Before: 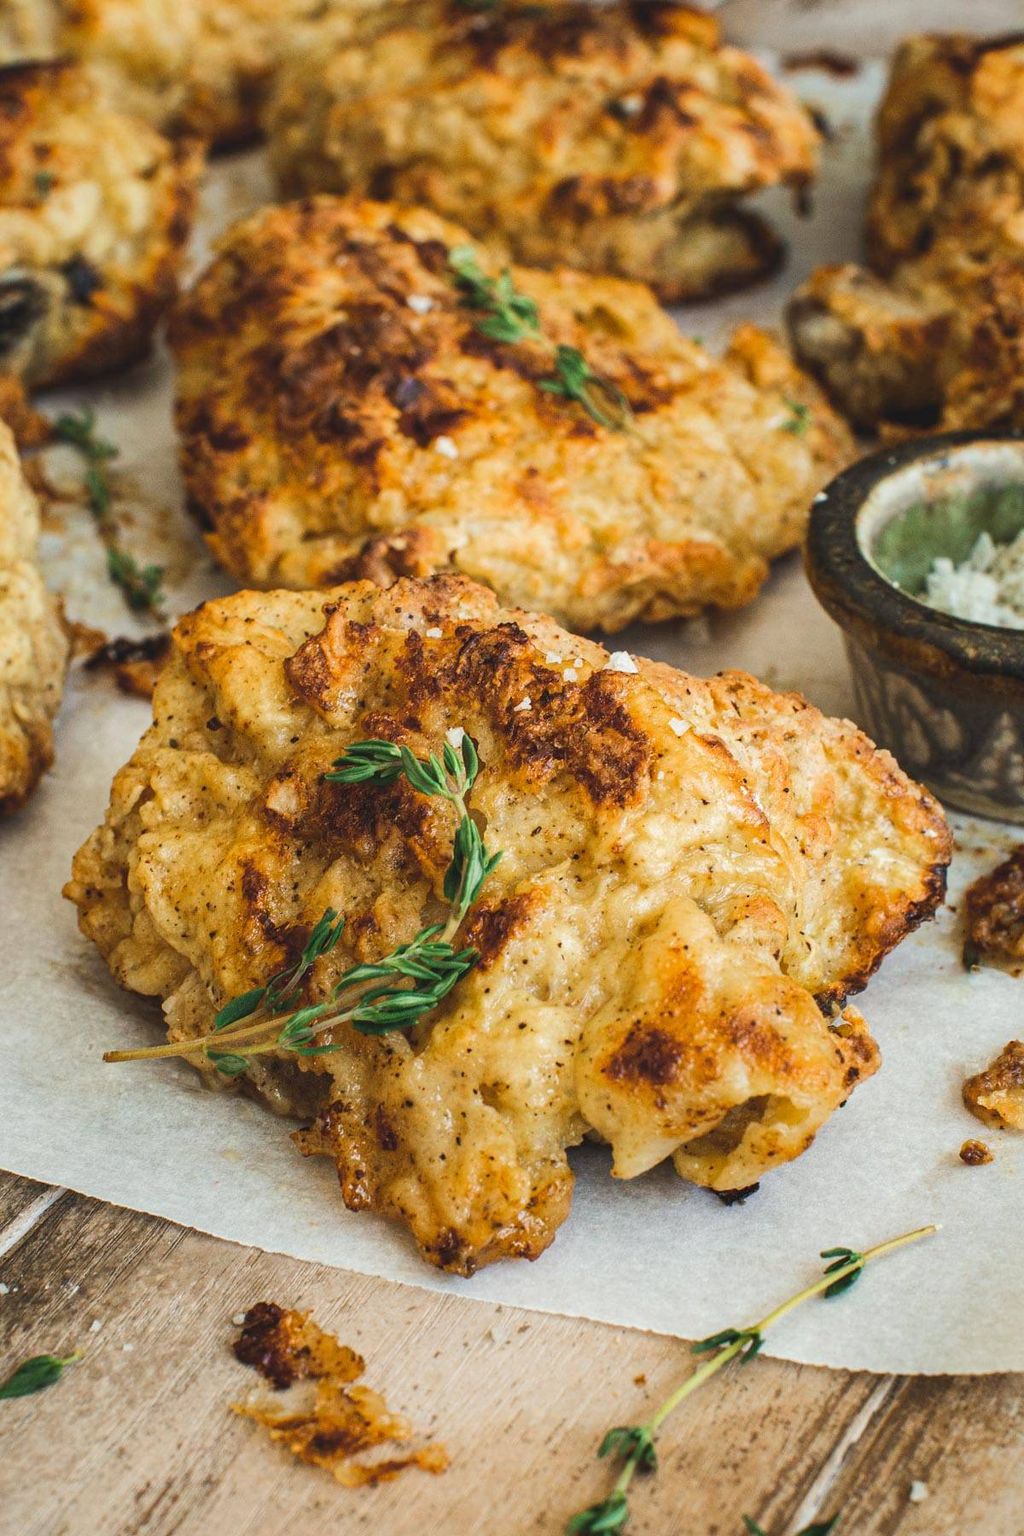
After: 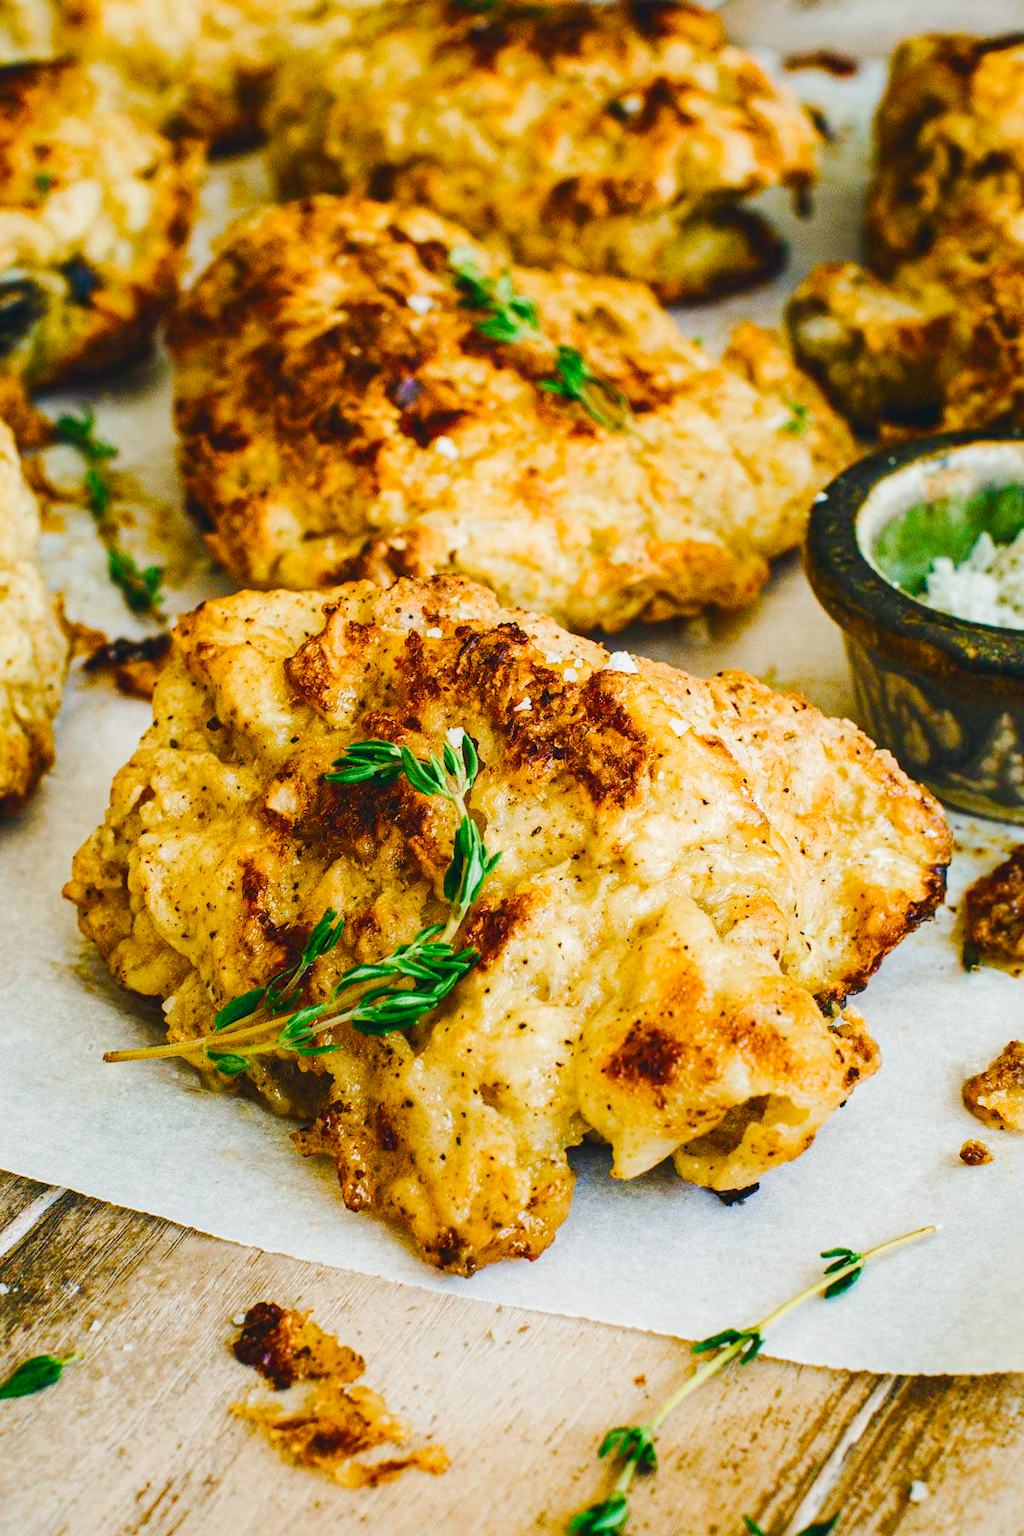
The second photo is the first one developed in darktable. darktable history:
tone curve: curves: ch0 [(0, 0) (0.003, 0.031) (0.011, 0.033) (0.025, 0.036) (0.044, 0.045) (0.069, 0.06) (0.1, 0.079) (0.136, 0.109) (0.177, 0.15) (0.224, 0.192) (0.277, 0.262) (0.335, 0.347) (0.399, 0.433) (0.468, 0.528) (0.543, 0.624) (0.623, 0.705) (0.709, 0.788) (0.801, 0.865) (0.898, 0.933) (1, 1)], preserve colors none
color balance rgb: power › luminance -7.877%, power › chroma 1.102%, power › hue 218.24°, linear chroma grading › shadows 18.876%, linear chroma grading › highlights 4.198%, linear chroma grading › mid-tones 10.549%, perceptual saturation grading › global saturation 24.816%, perceptual saturation grading › highlights -51.192%, perceptual saturation grading › mid-tones 19.644%, perceptual saturation grading › shadows 61.289%, perceptual brilliance grading › mid-tones 10.953%, perceptual brilliance grading › shadows 15.439%, global vibrance 20%
